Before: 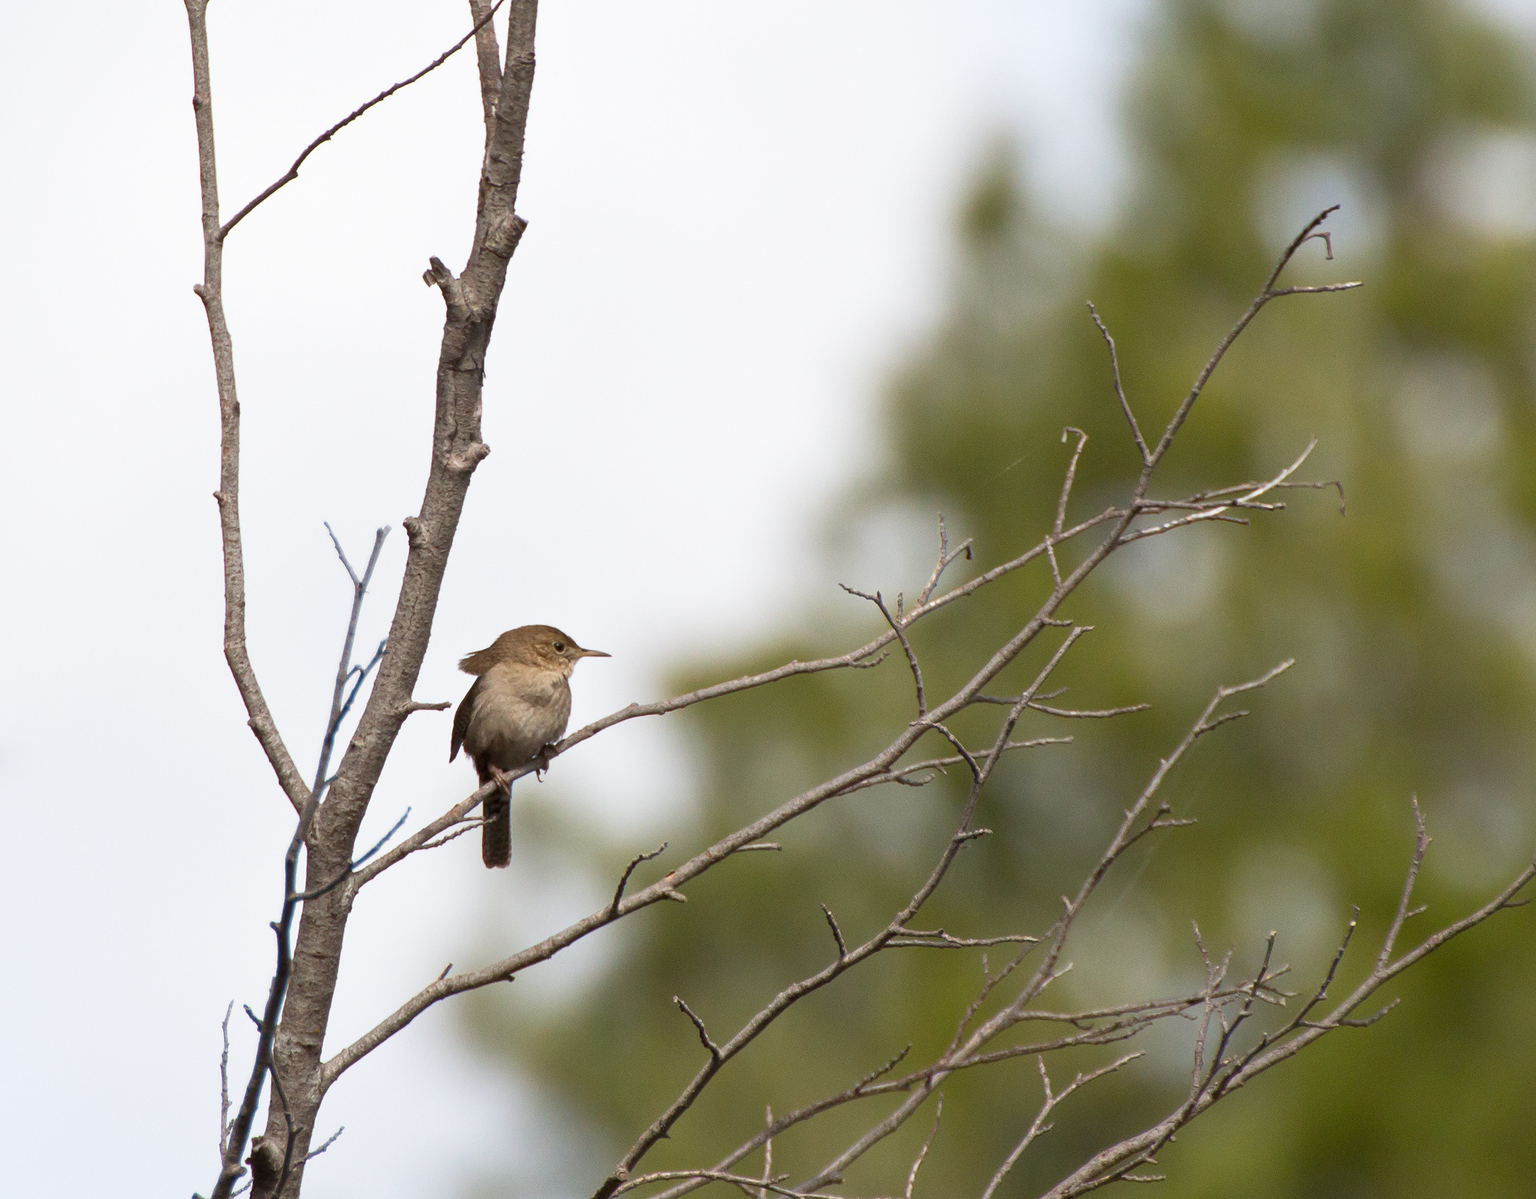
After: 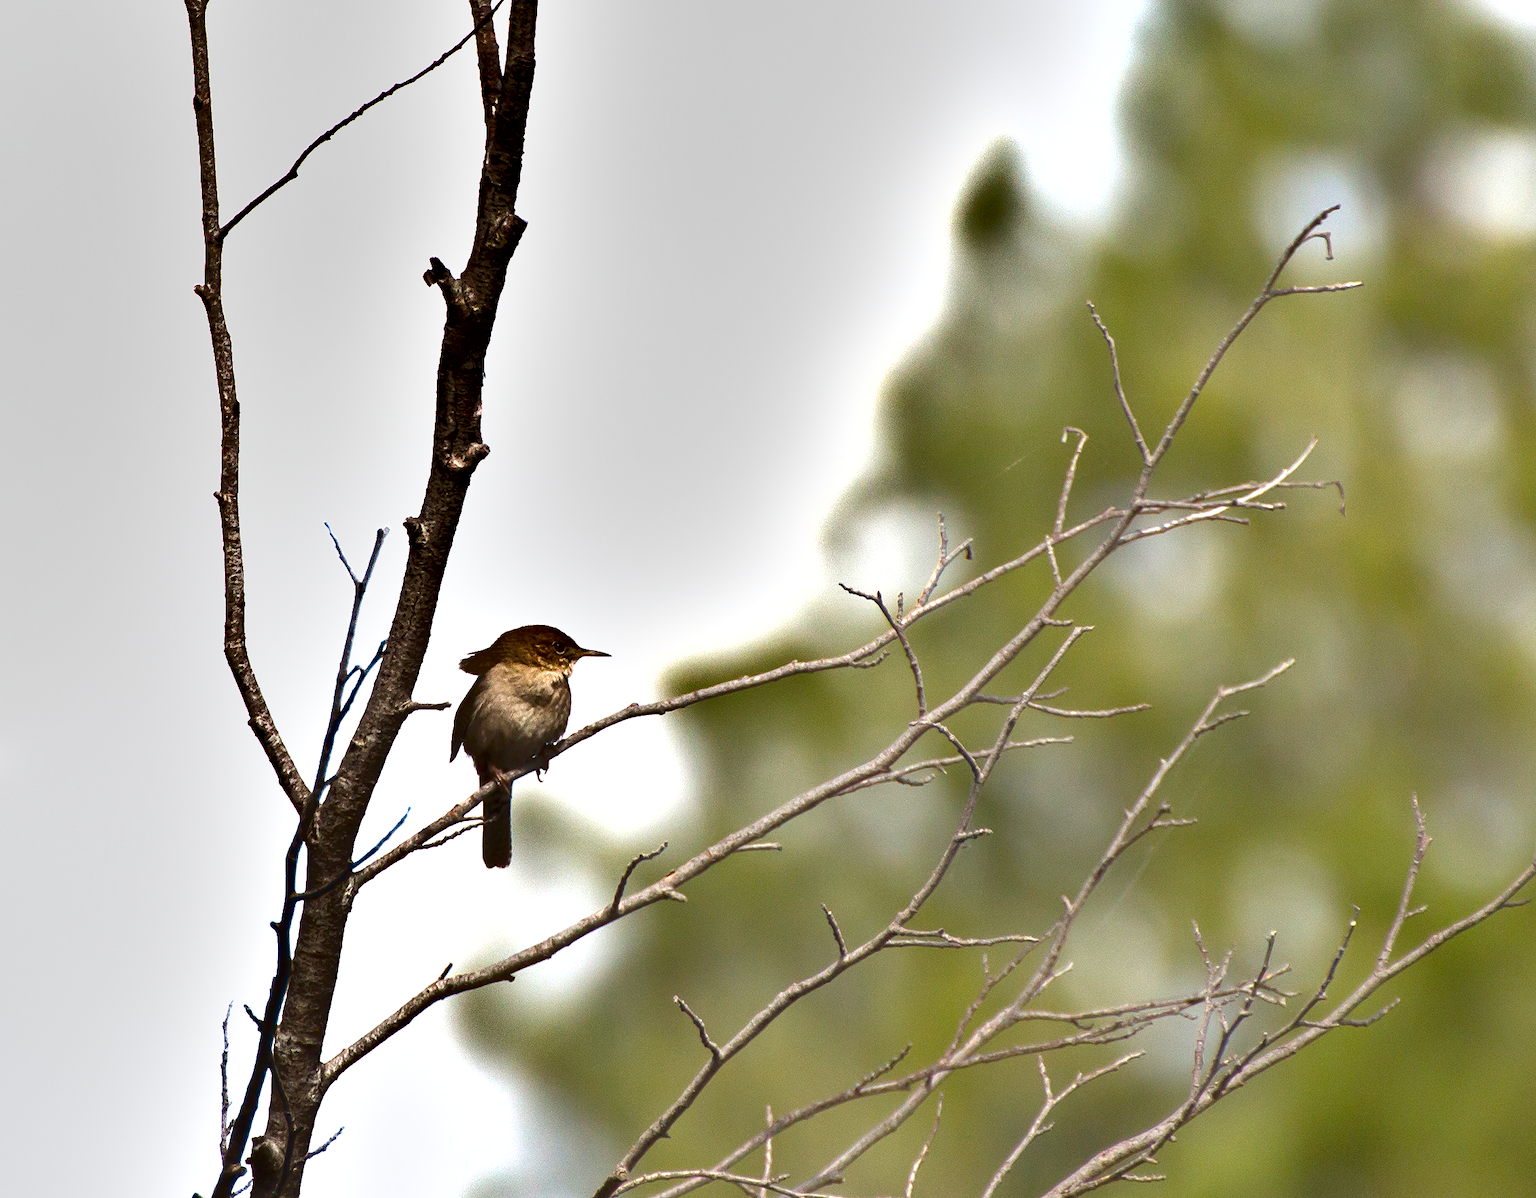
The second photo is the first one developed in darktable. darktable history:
contrast equalizer: y [[0.5, 0.486, 0.447, 0.446, 0.489, 0.5], [0.5 ×6], [0.5 ×6], [0 ×6], [0 ×6]], mix 0.306
exposure: black level correction 0, exposure 0.89 EV, compensate exposure bias true, compensate highlight preservation false
shadows and highlights: shadows 76.31, highlights -60.81, highlights color adjustment 49.49%, soften with gaussian
